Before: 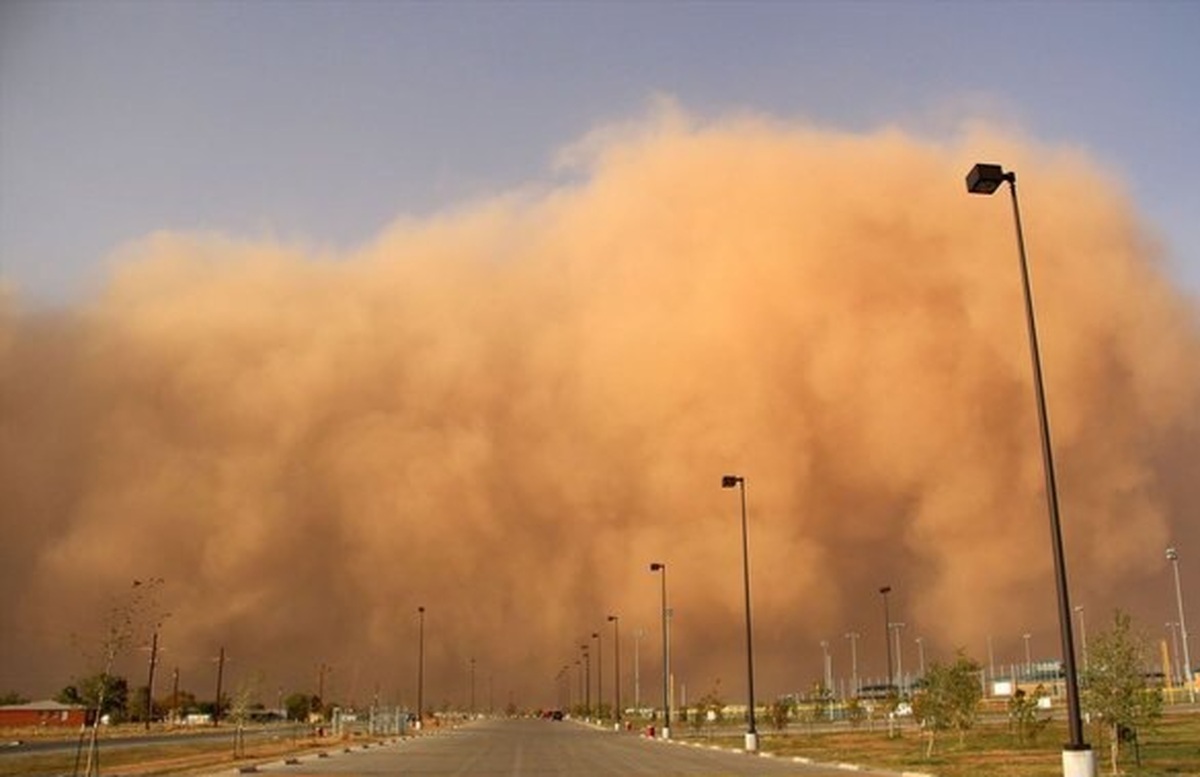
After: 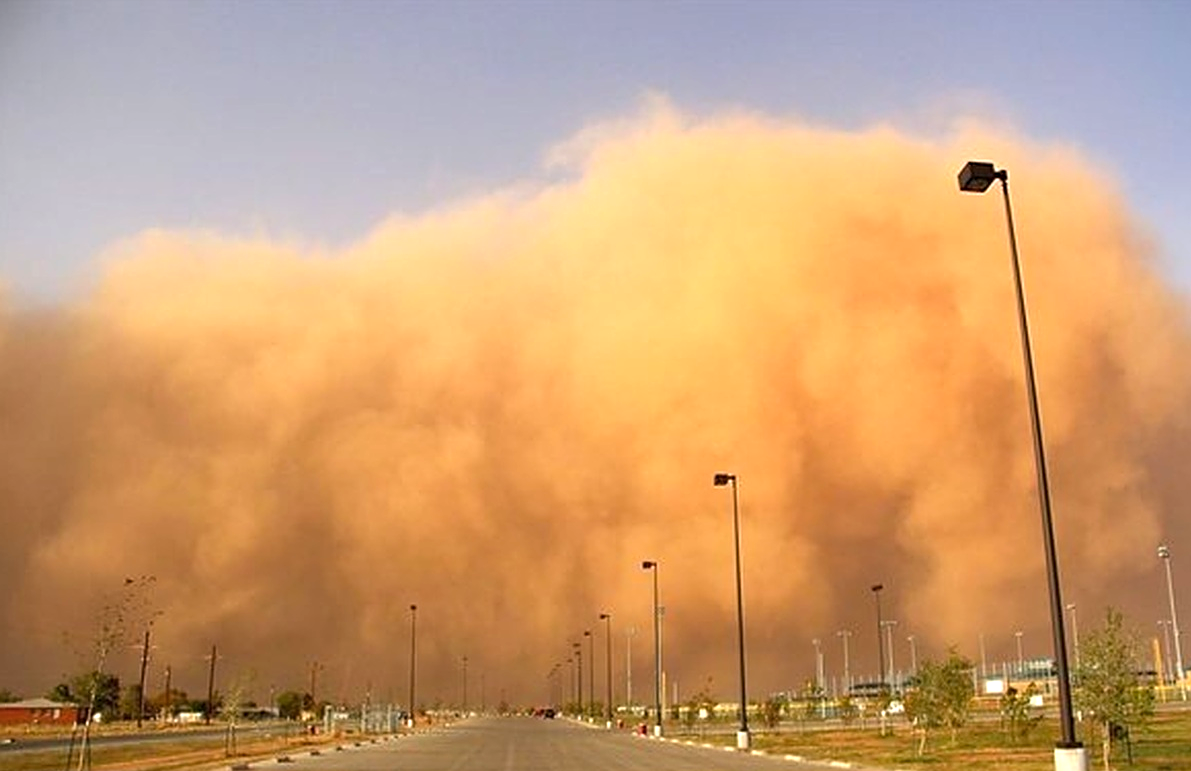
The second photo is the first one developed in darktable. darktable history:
color balance rgb: shadows lift › chroma 0.952%, shadows lift › hue 111.05°, perceptual saturation grading › global saturation 0.92%, global vibrance 20%
exposure: black level correction 0, exposure 0.499 EV, compensate highlight preservation false
crop and rotate: left 0.7%, top 0.29%, bottom 0.387%
sharpen: on, module defaults
